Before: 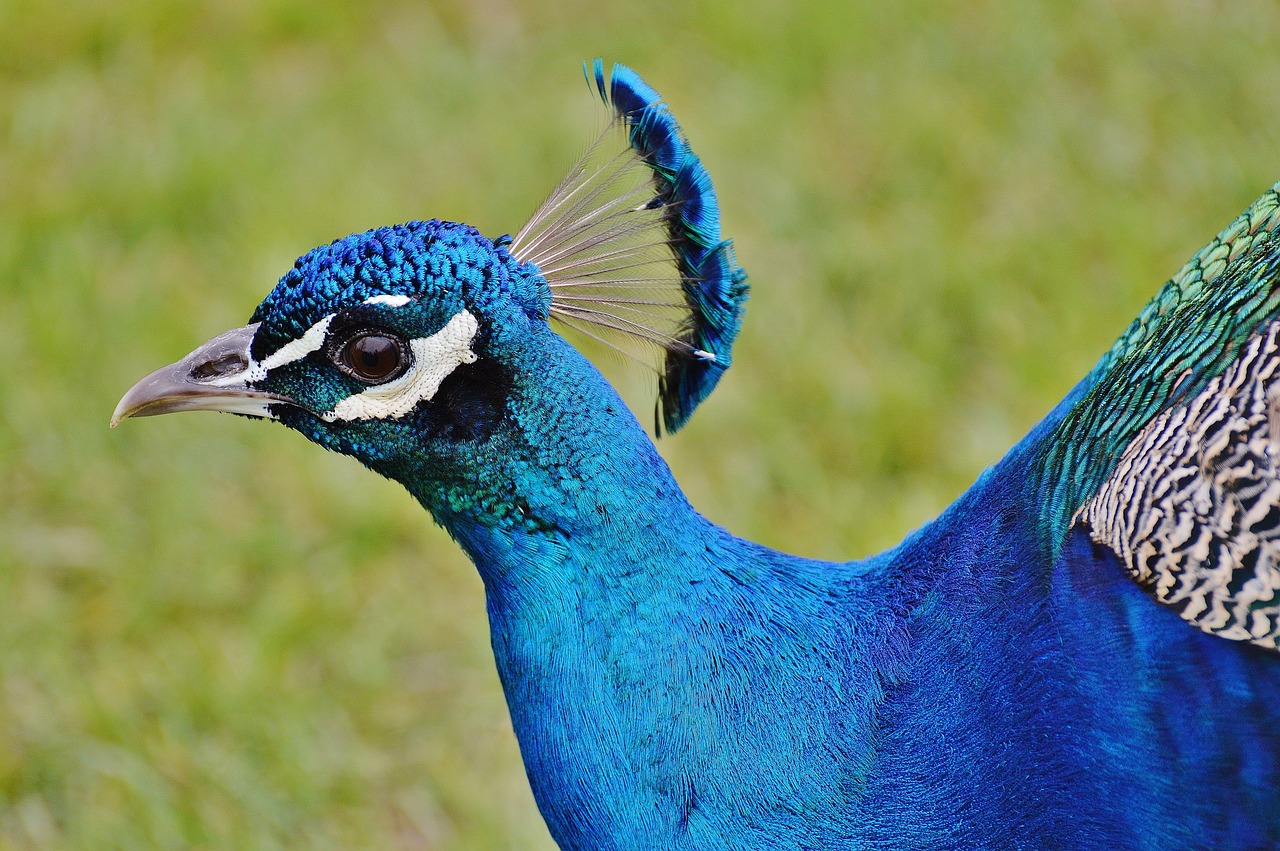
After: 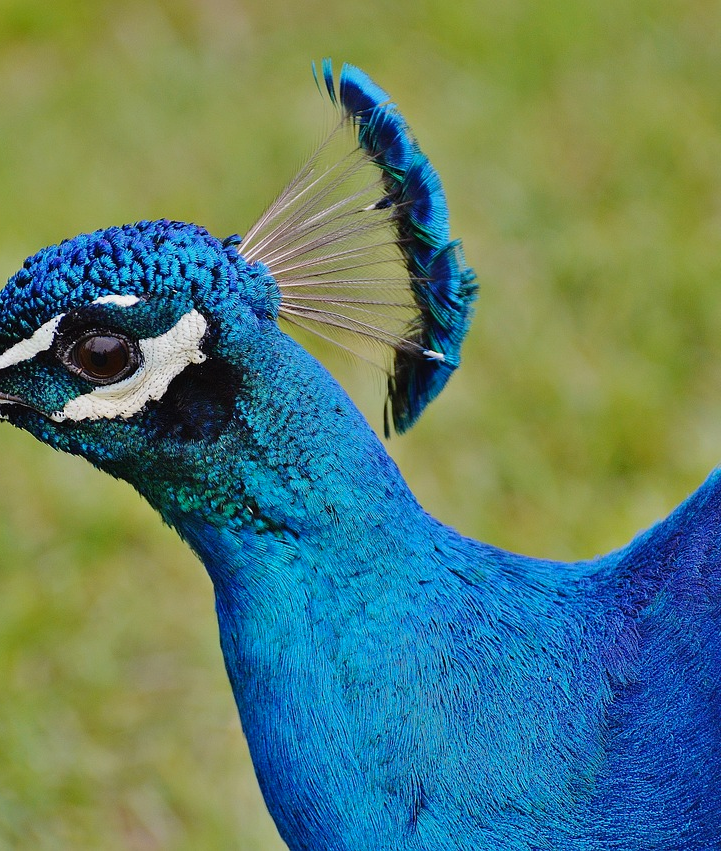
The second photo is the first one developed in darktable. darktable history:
crop: left 21.24%, right 22.407%
exposure: exposure -0.174 EV, compensate highlight preservation false
contrast brightness saturation: contrast -0.015, brightness -0.008, saturation 0.042
